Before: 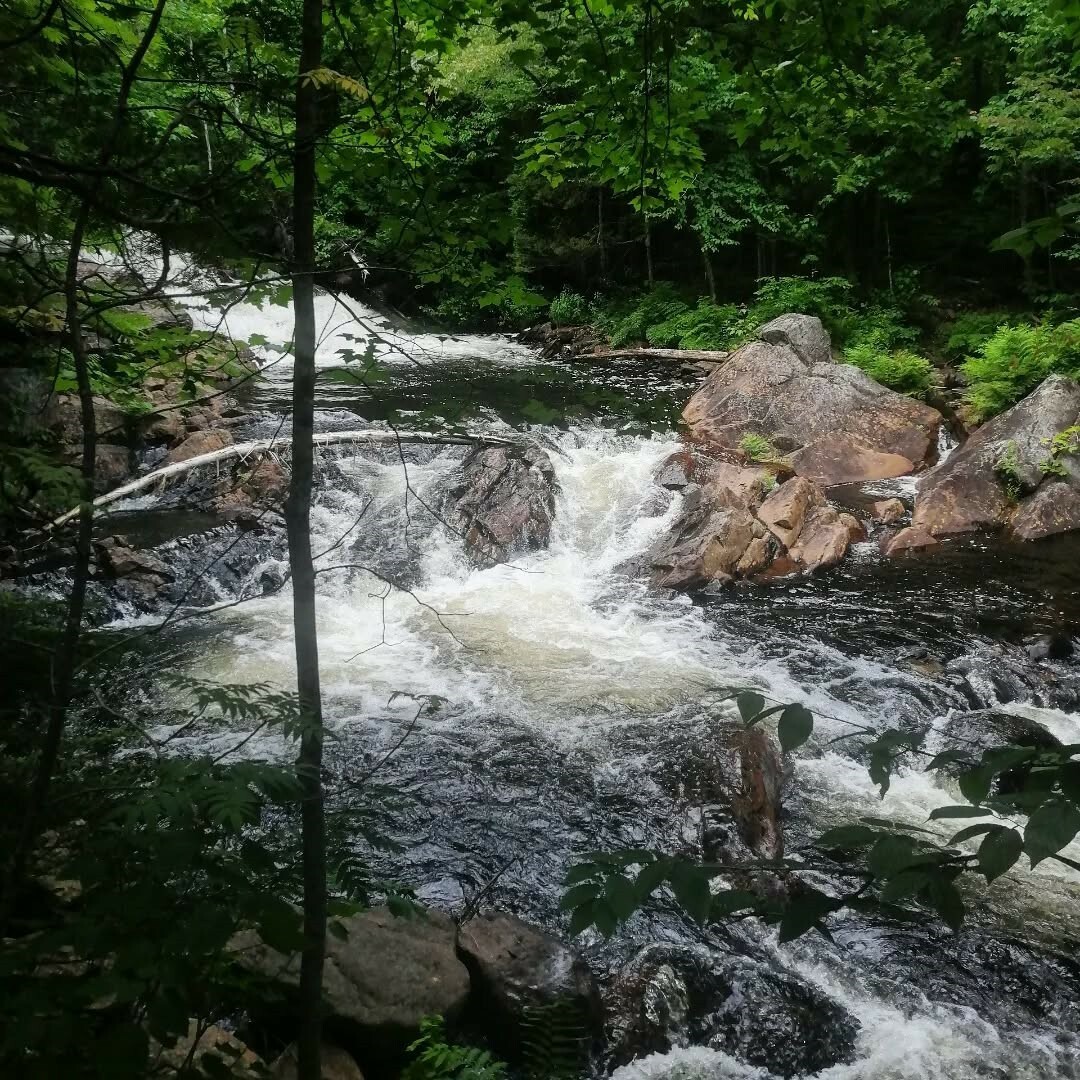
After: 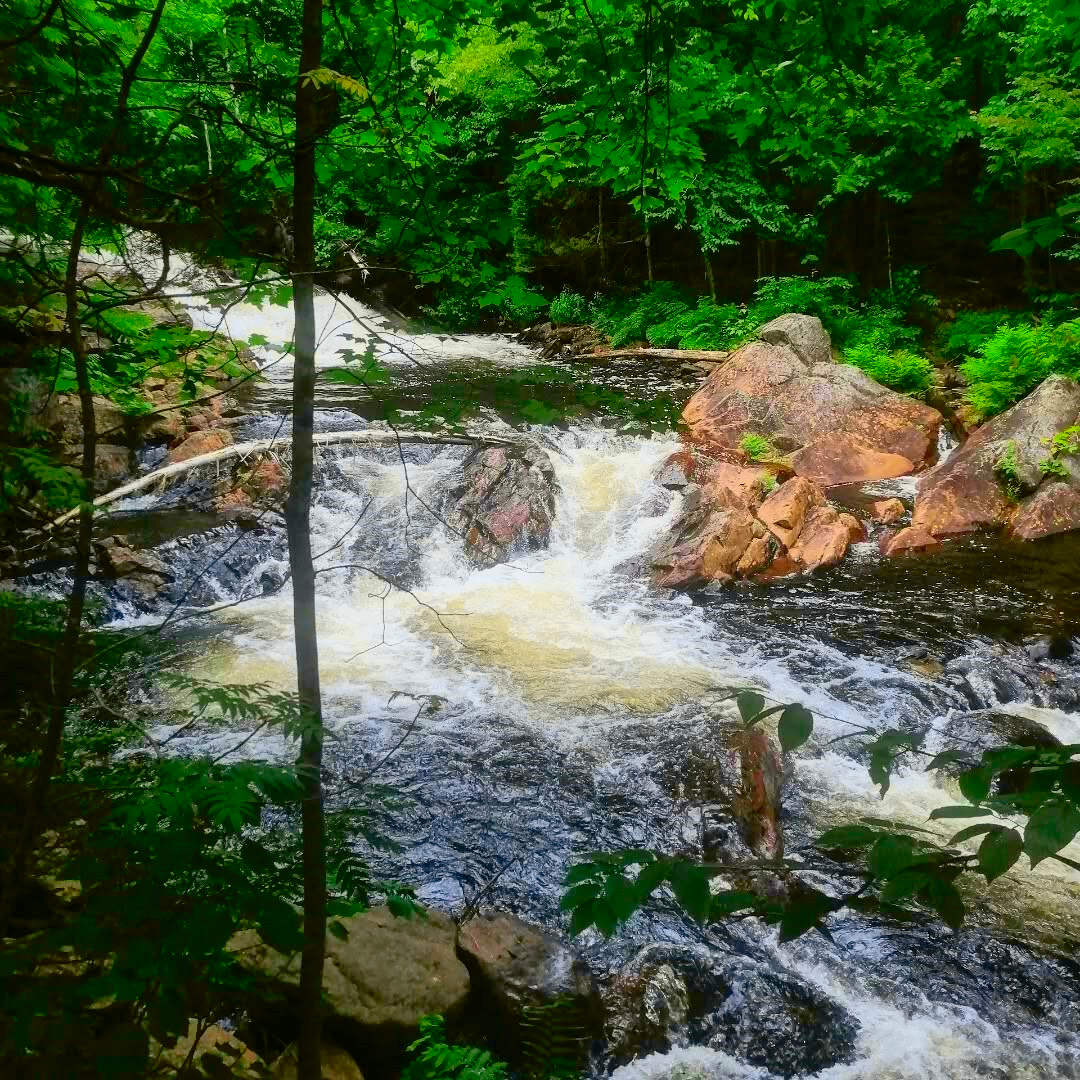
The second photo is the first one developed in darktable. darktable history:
shadows and highlights: on, module defaults
contrast brightness saturation: saturation 0.5
tone curve: curves: ch0 [(0, 0) (0.091, 0.075) (0.389, 0.441) (0.696, 0.808) (0.844, 0.908) (0.909, 0.942) (1, 0.973)]; ch1 [(0, 0) (0.437, 0.404) (0.48, 0.486) (0.5, 0.5) (0.529, 0.556) (0.58, 0.606) (0.616, 0.654) (1, 1)]; ch2 [(0, 0) (0.442, 0.415) (0.5, 0.5) (0.535, 0.567) (0.585, 0.632) (1, 1)], color space Lab, independent channels, preserve colors none
